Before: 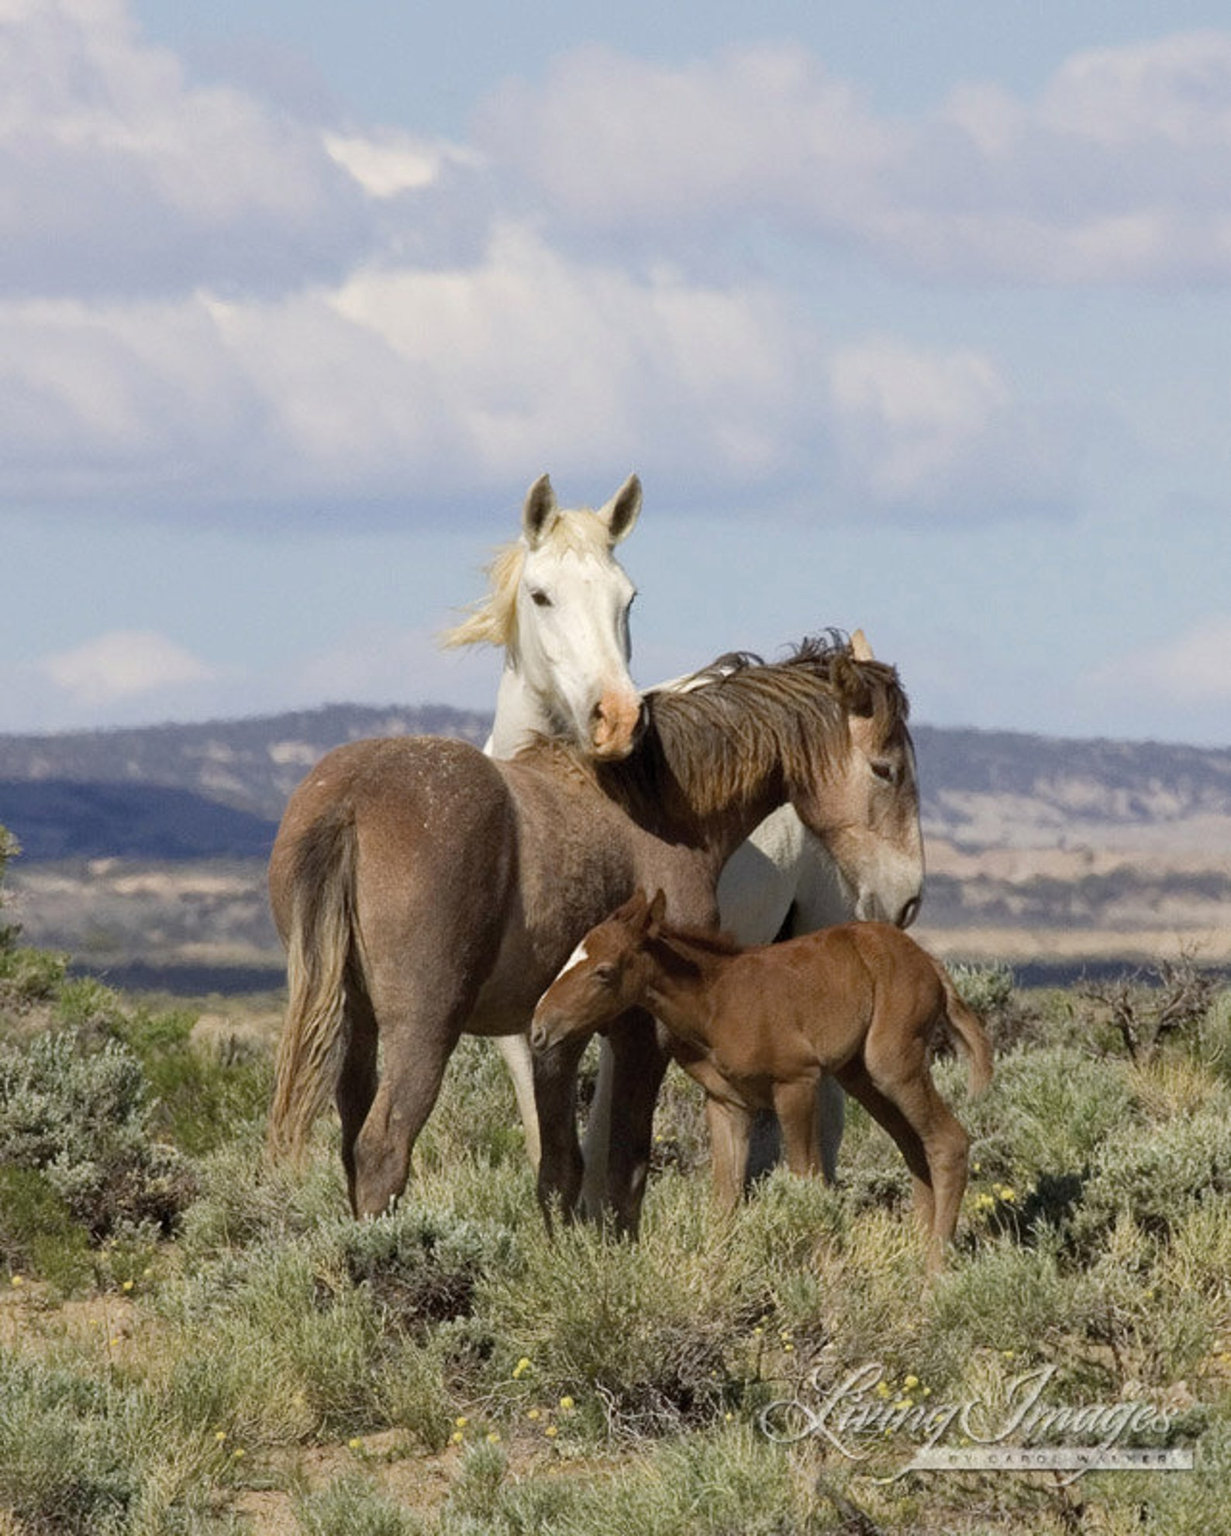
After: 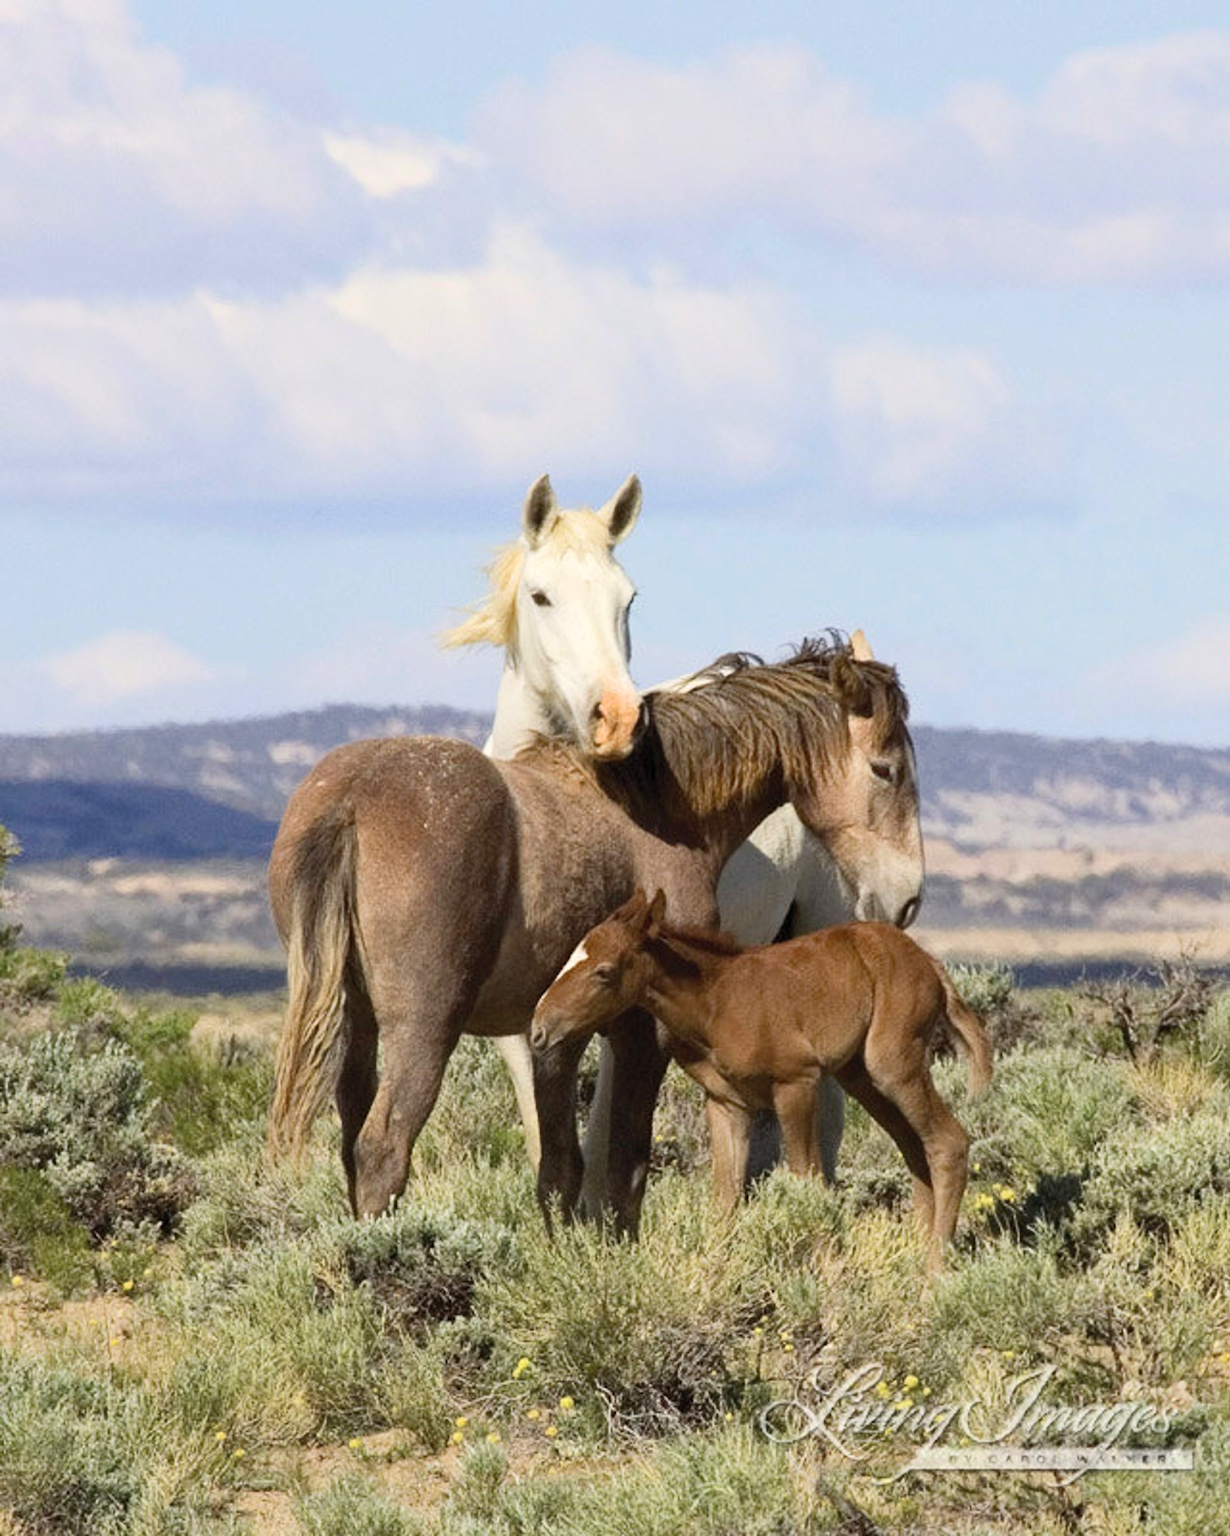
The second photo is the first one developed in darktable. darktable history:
contrast brightness saturation: contrast 0.204, brightness 0.156, saturation 0.22
